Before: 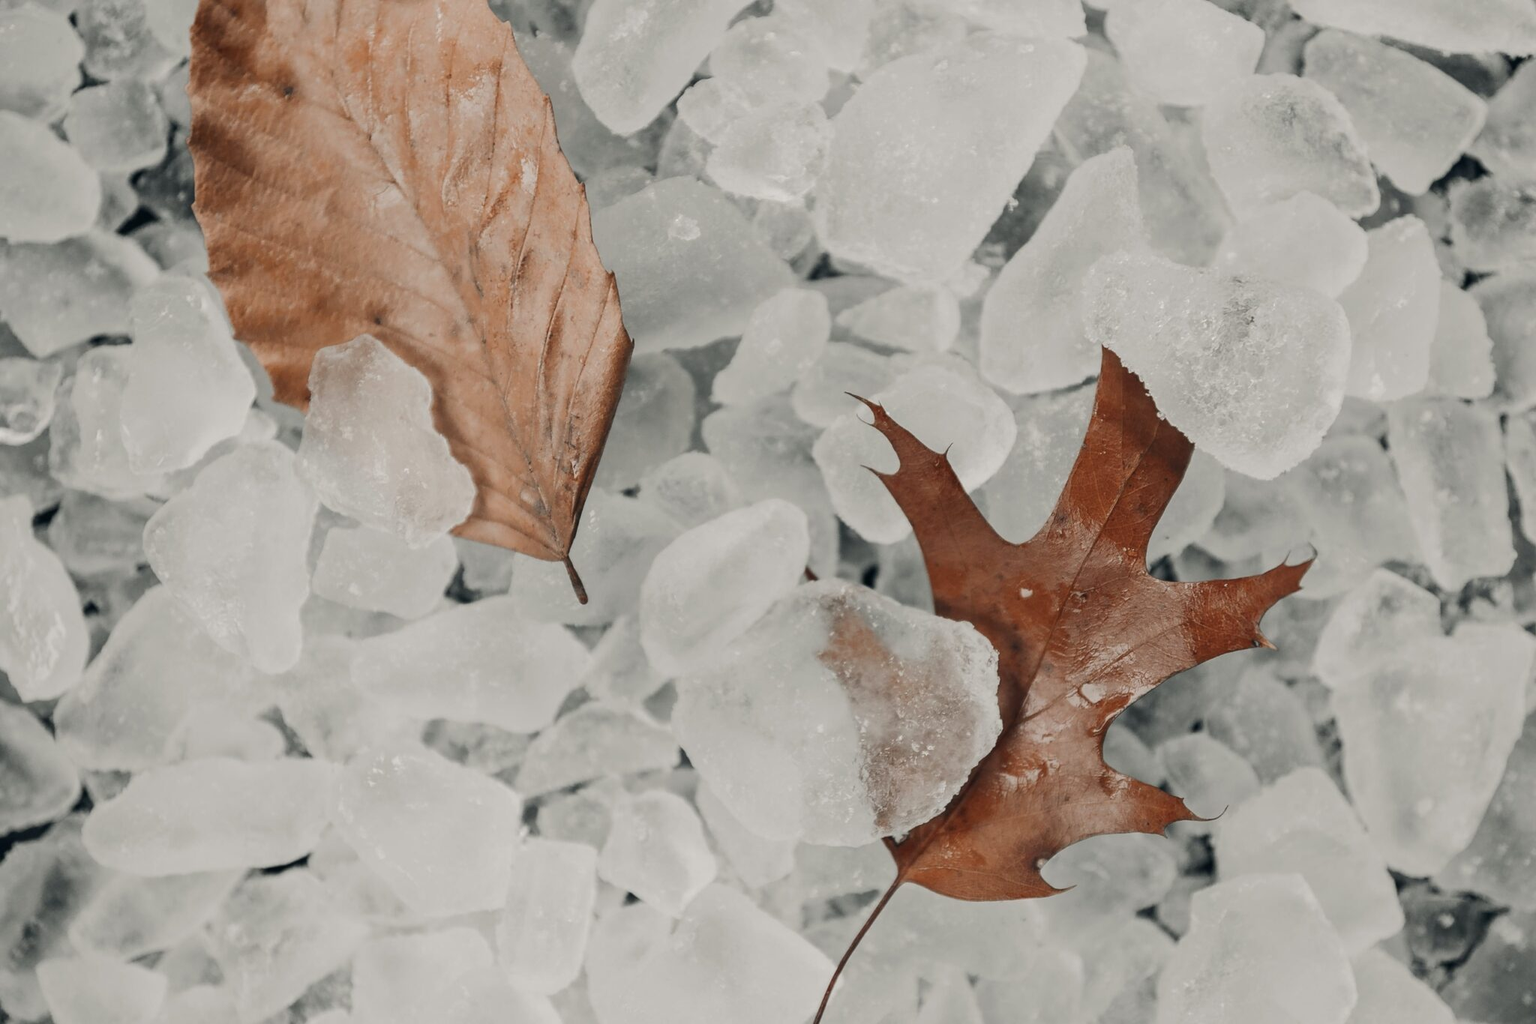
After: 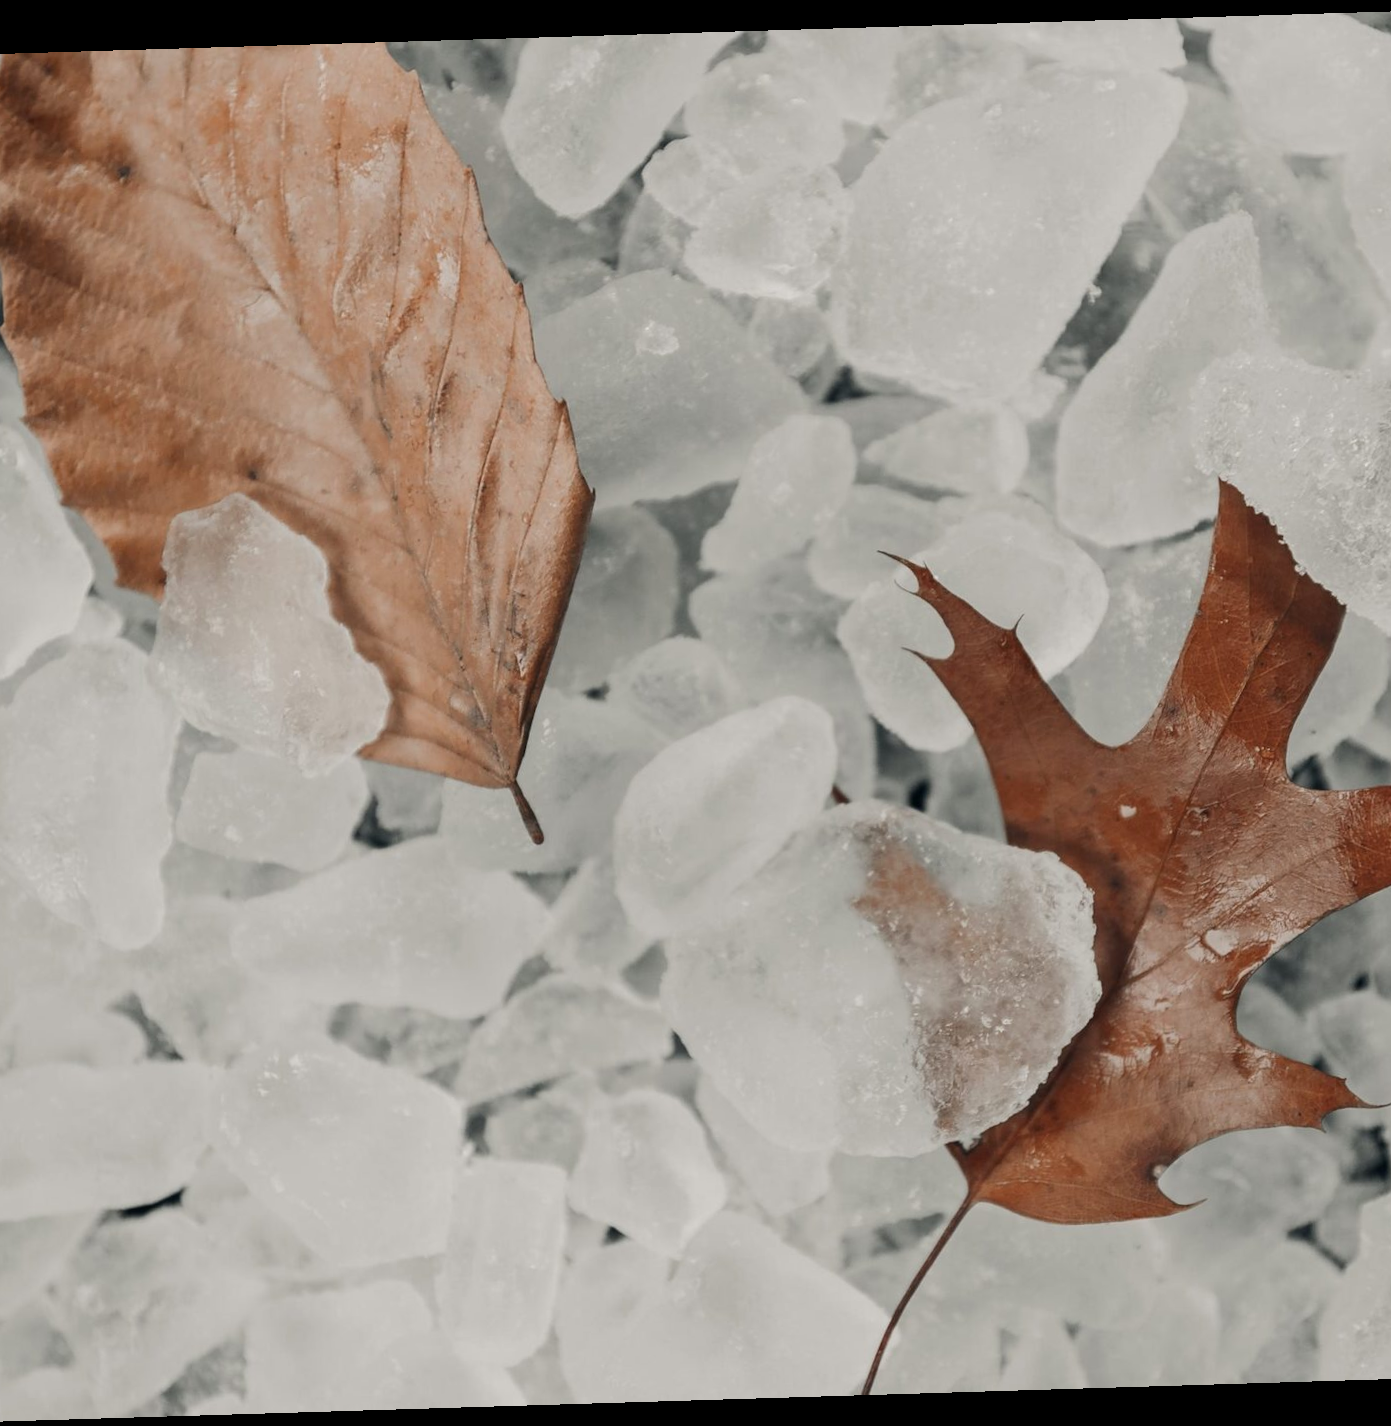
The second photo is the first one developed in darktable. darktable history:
rotate and perspective: rotation -1.75°, automatic cropping off
crop and rotate: left 12.648%, right 20.685%
